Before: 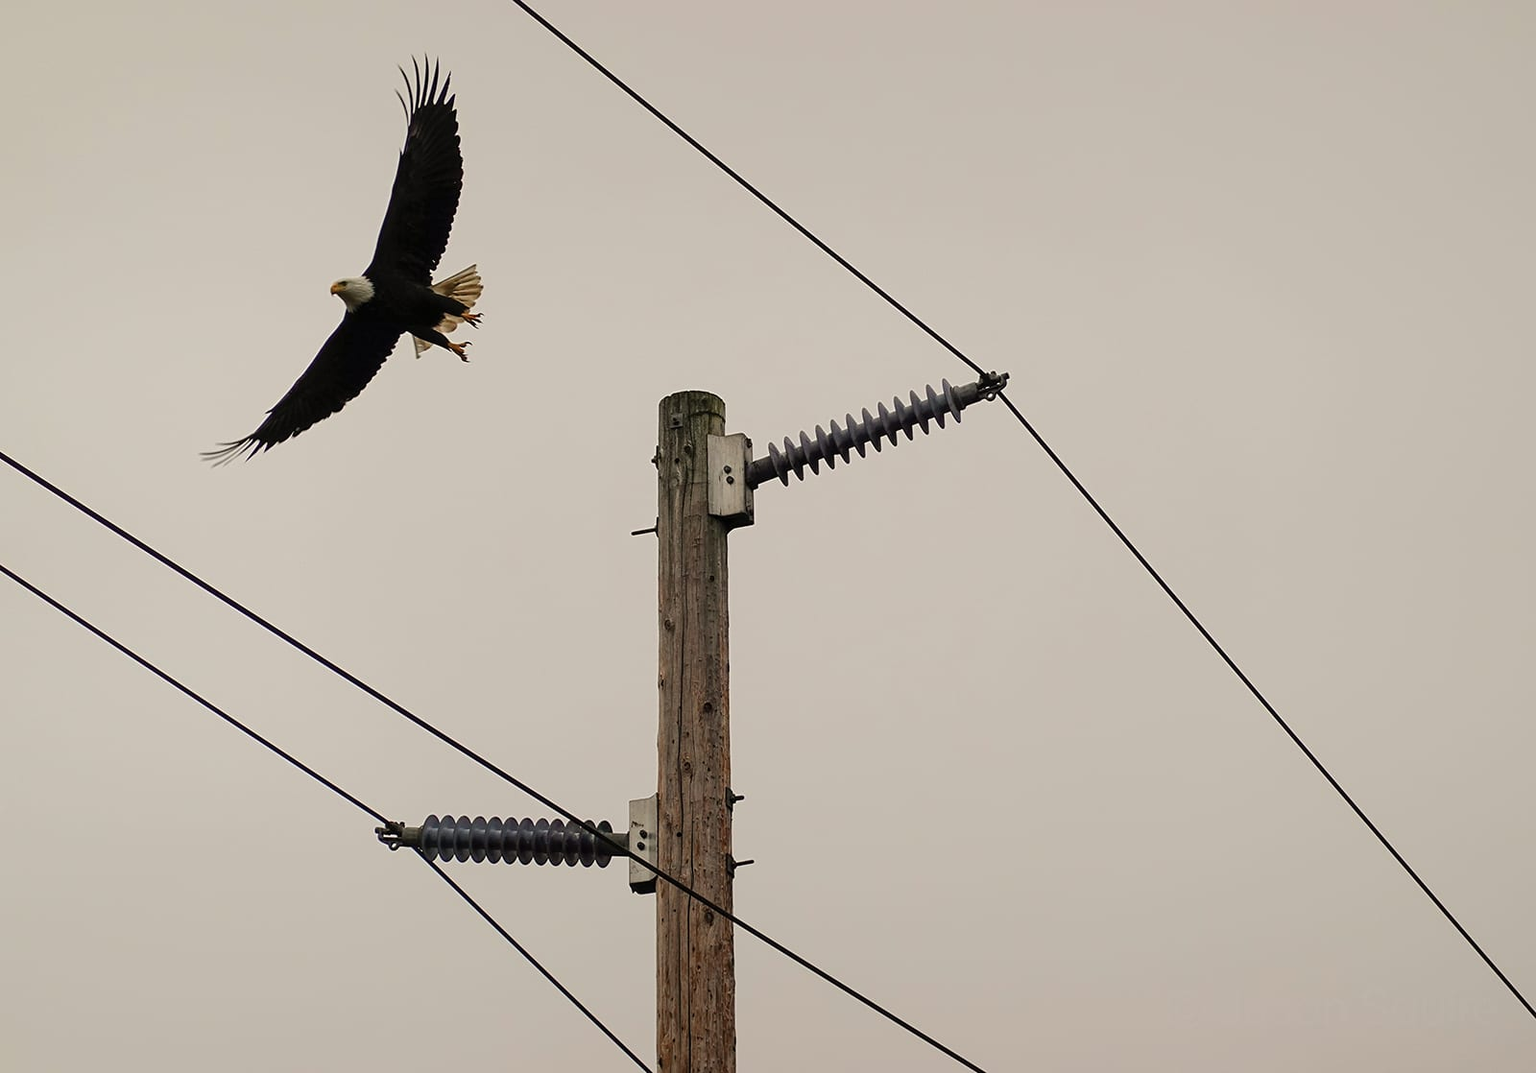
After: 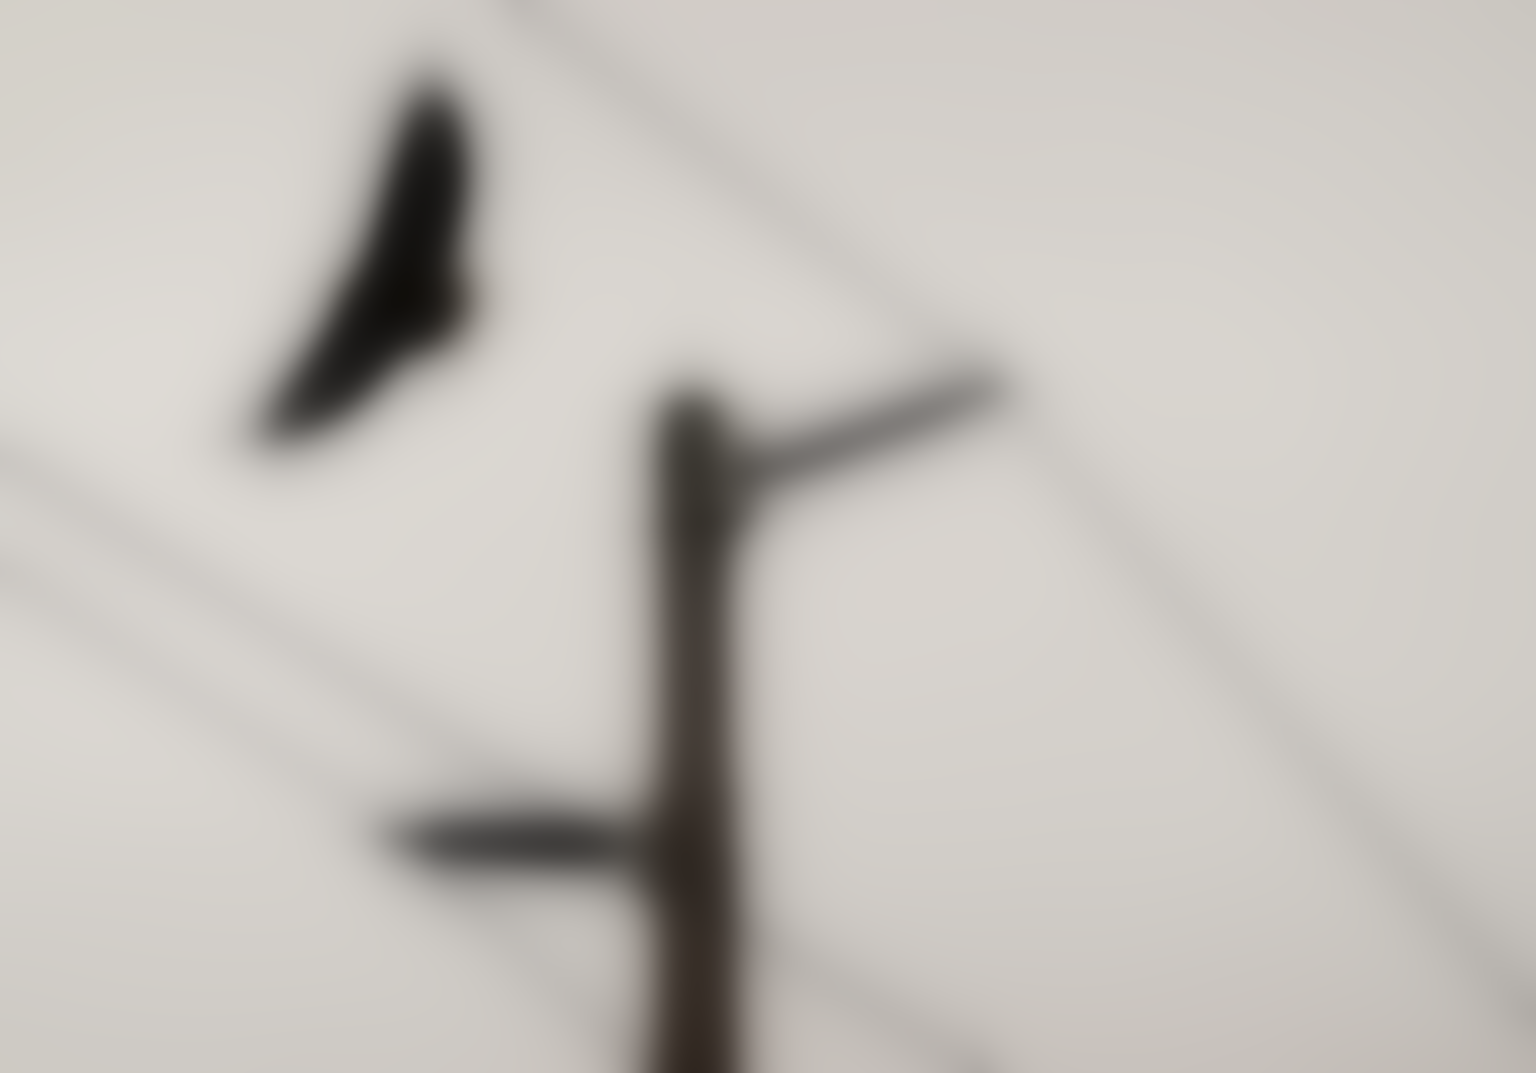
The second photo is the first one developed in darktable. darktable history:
contrast brightness saturation: brightness 0.18, saturation -0.5
lowpass: radius 31.92, contrast 1.72, brightness -0.98, saturation 0.94
